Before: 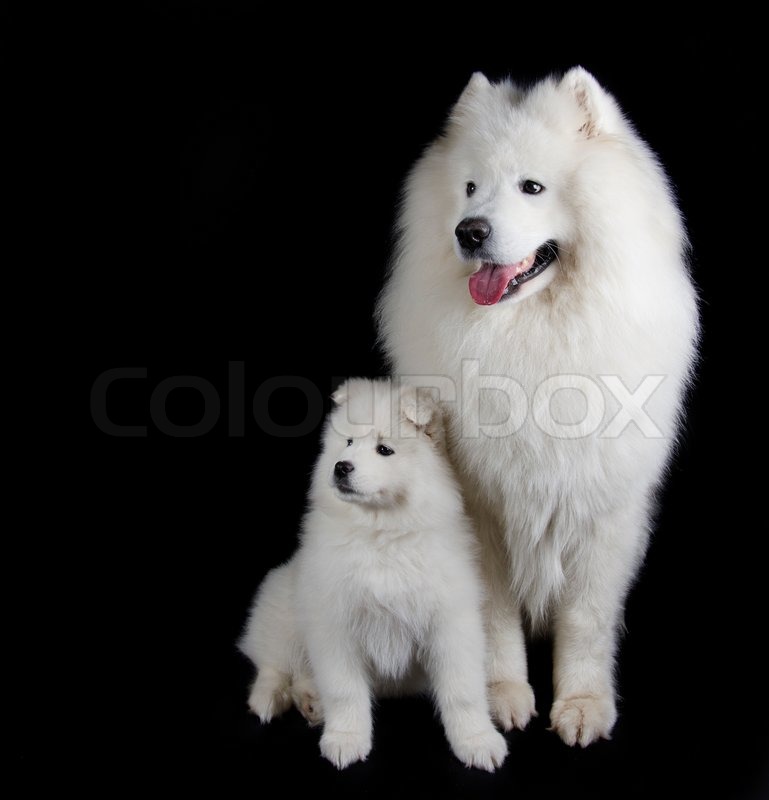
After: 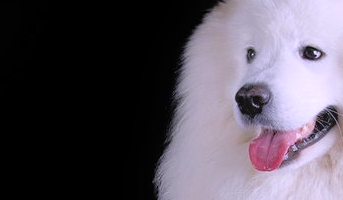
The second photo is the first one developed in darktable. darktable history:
crop: left 28.64%, top 16.832%, right 26.637%, bottom 58.055%
white balance: red 1.042, blue 1.17
tone equalizer: -7 EV 0.15 EV, -6 EV 0.6 EV, -5 EV 1.15 EV, -4 EV 1.33 EV, -3 EV 1.15 EV, -2 EV 0.6 EV, -1 EV 0.15 EV, mask exposure compensation -0.5 EV
contrast equalizer: y [[0.439, 0.44, 0.442, 0.457, 0.493, 0.498], [0.5 ×6], [0.5 ×6], [0 ×6], [0 ×6]]
